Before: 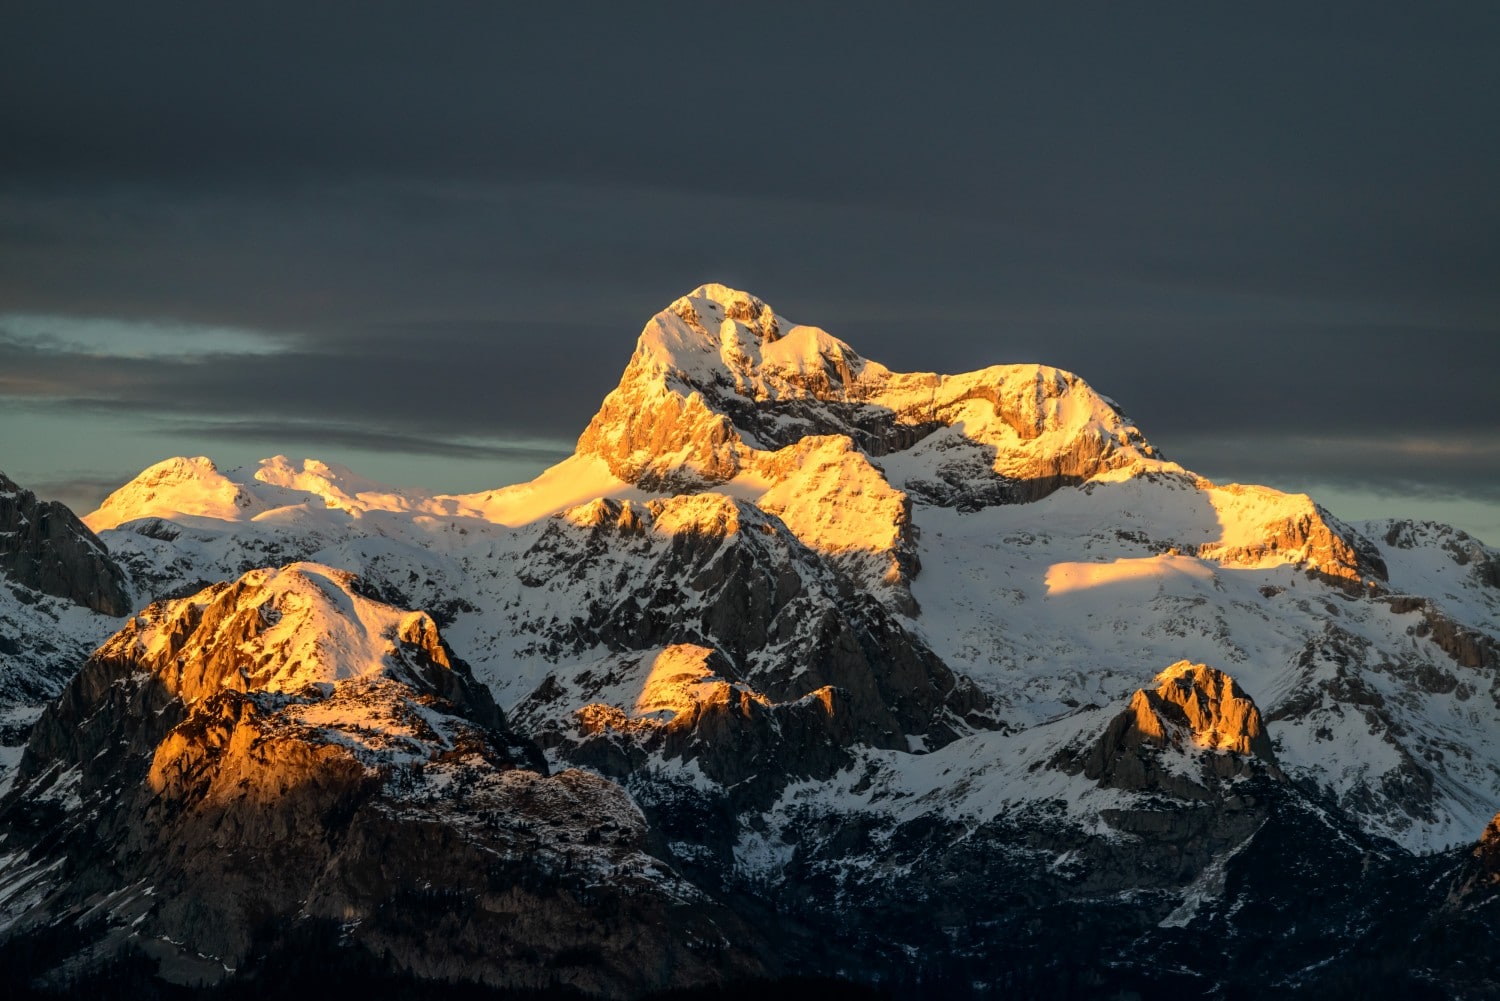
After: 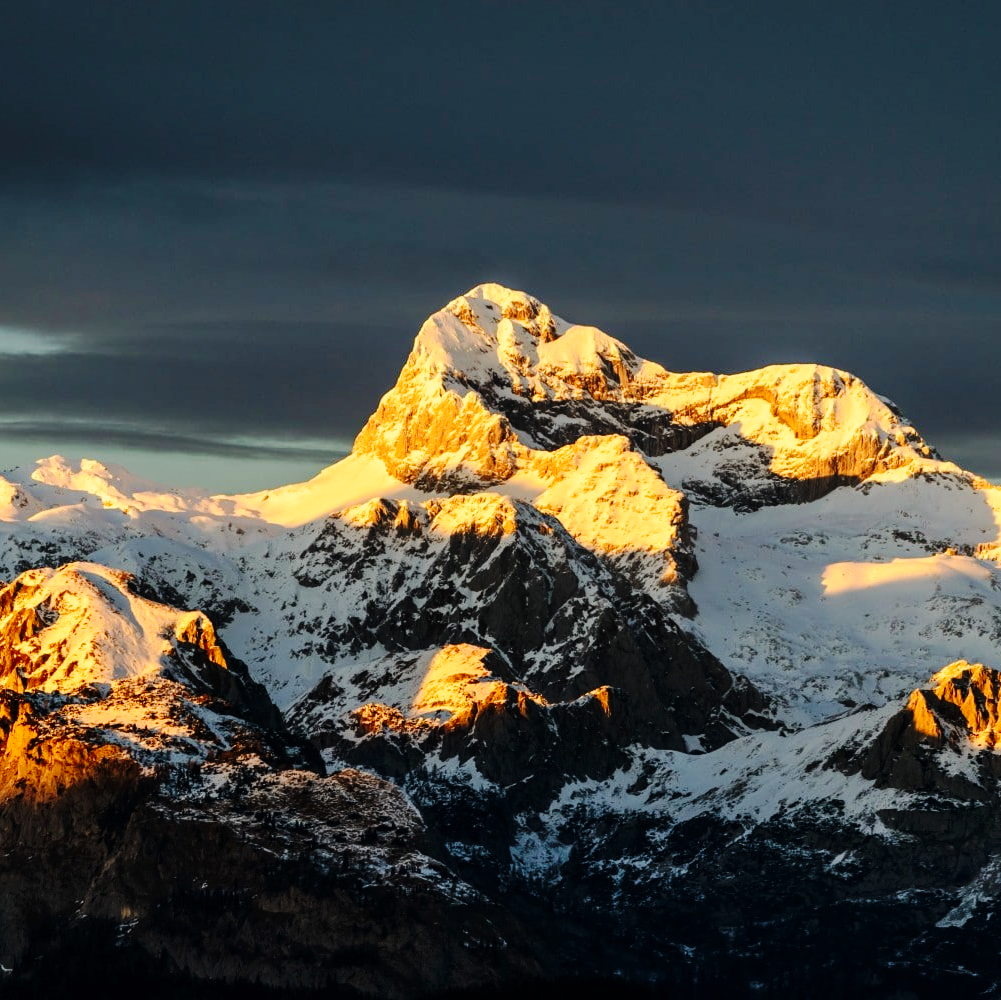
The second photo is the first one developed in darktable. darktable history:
crop and rotate: left 14.923%, right 18.339%
base curve: curves: ch0 [(0, 0) (0.036, 0.025) (0.121, 0.166) (0.206, 0.329) (0.605, 0.79) (1, 1)], preserve colors none
